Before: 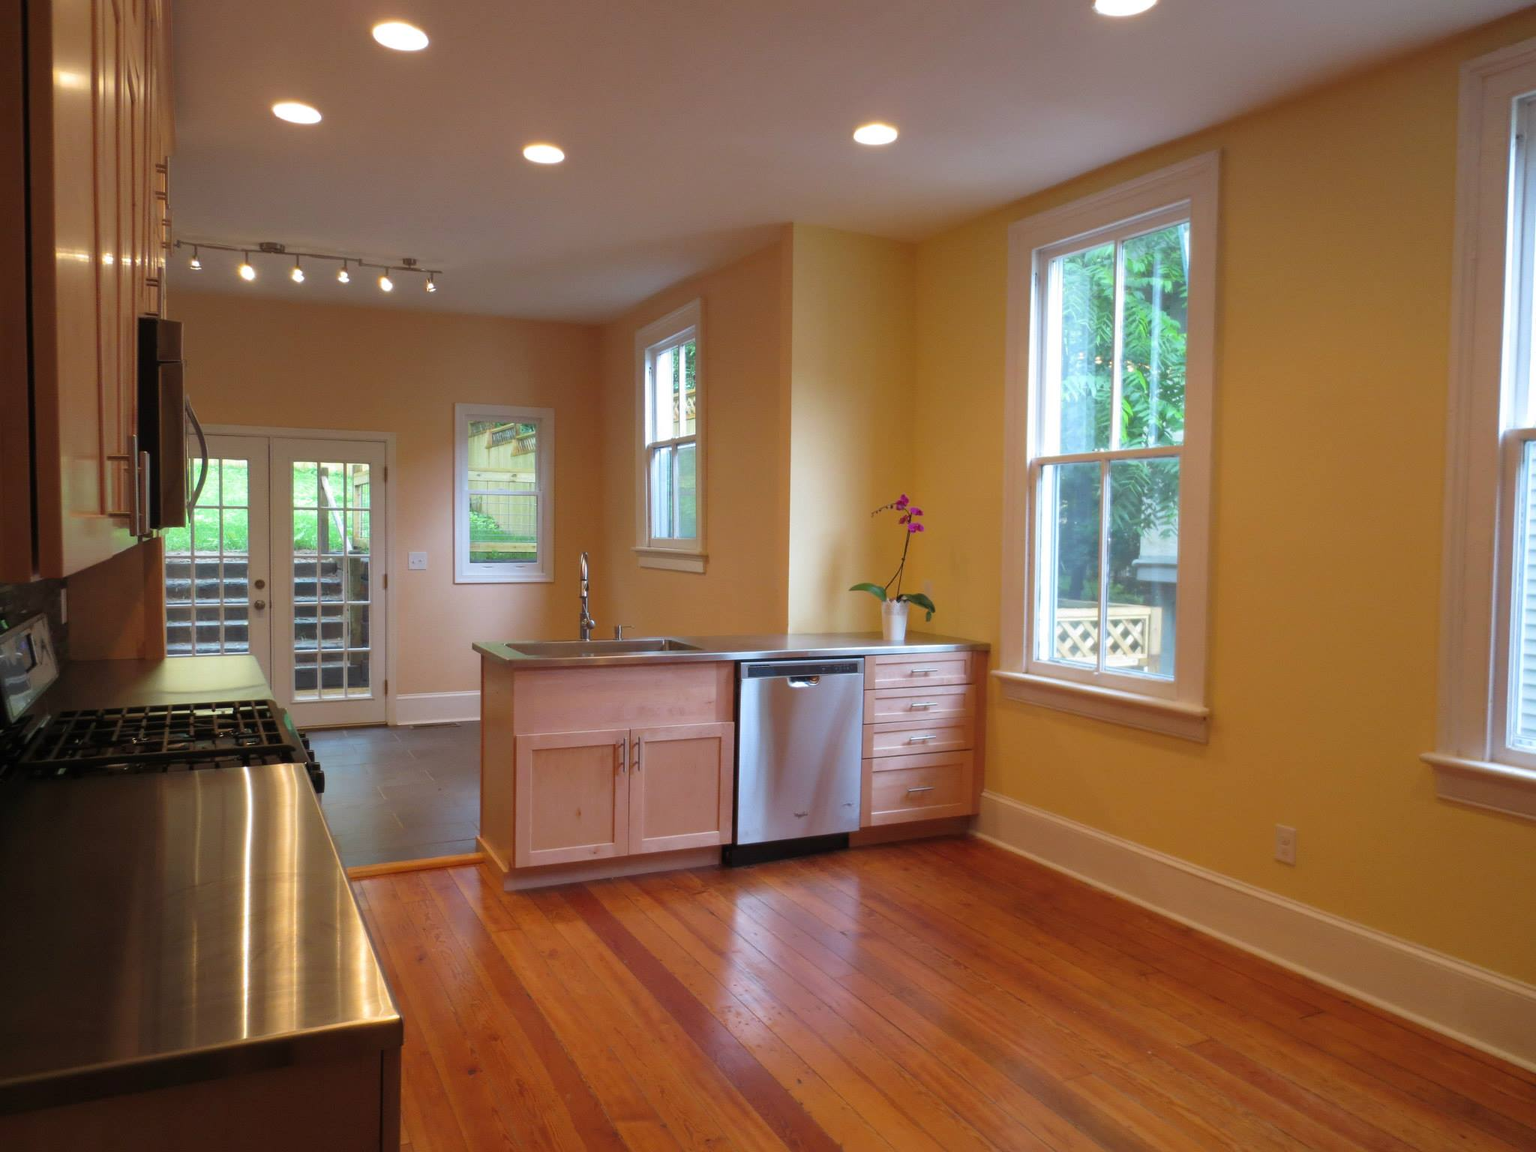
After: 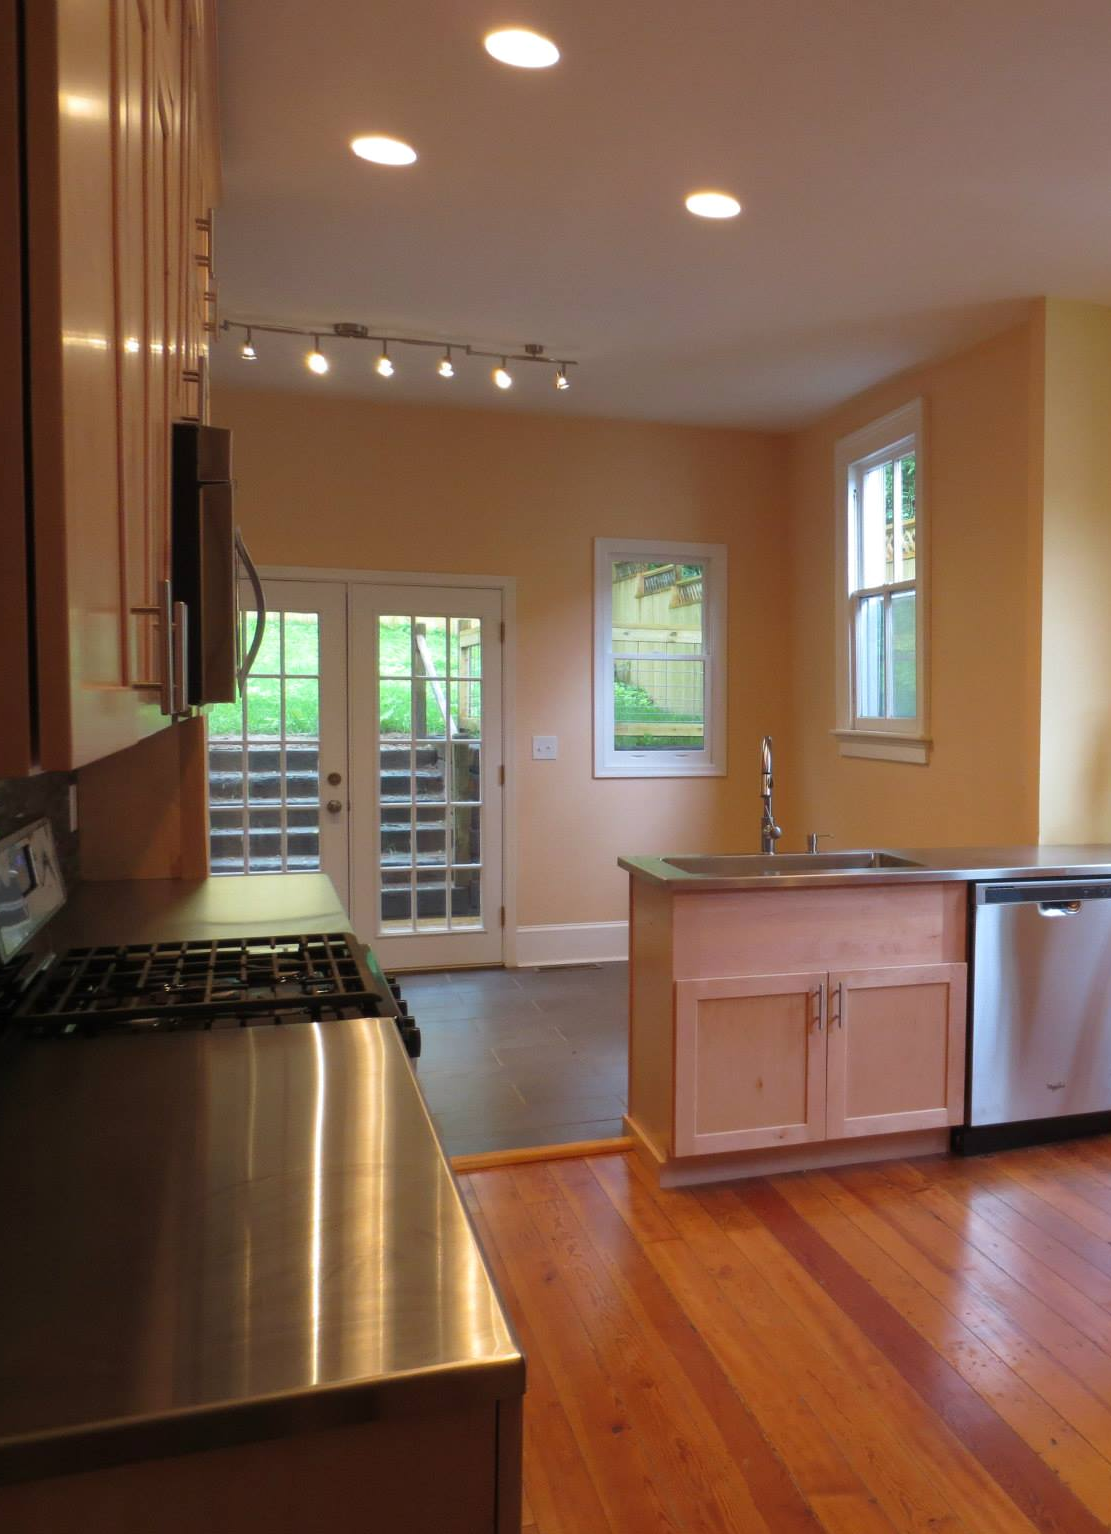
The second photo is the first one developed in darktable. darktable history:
crop: left 0.599%, right 45.145%, bottom 0.089%
tone equalizer: -8 EV 0.056 EV
